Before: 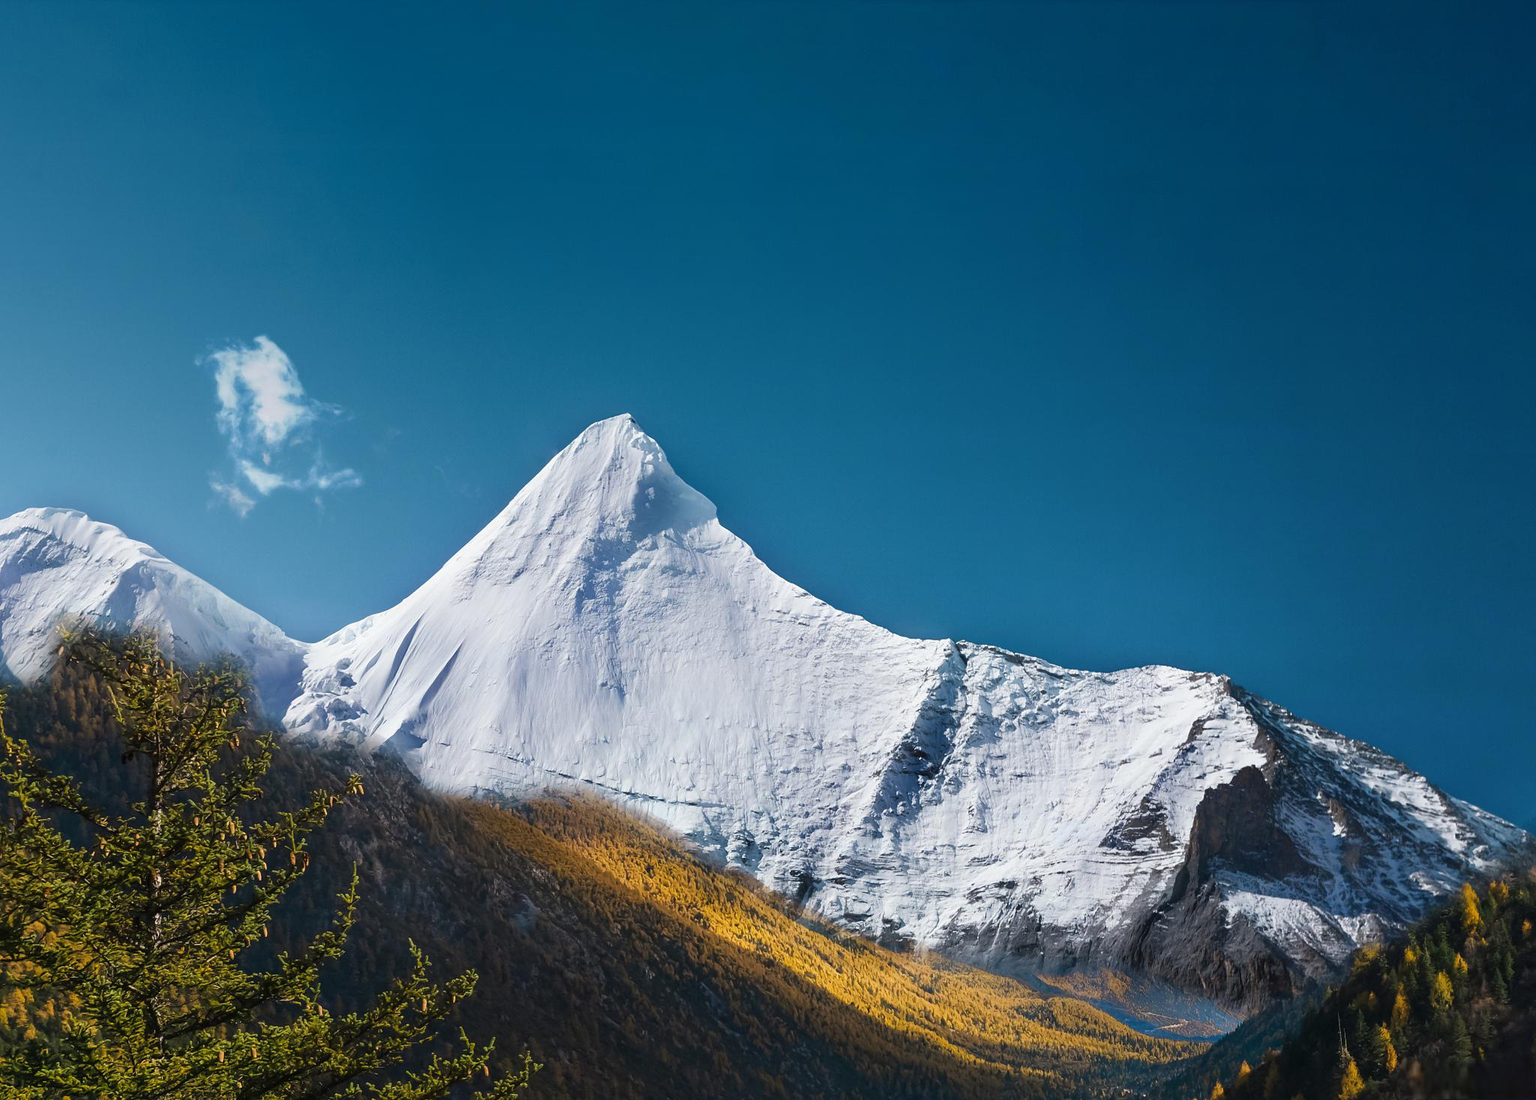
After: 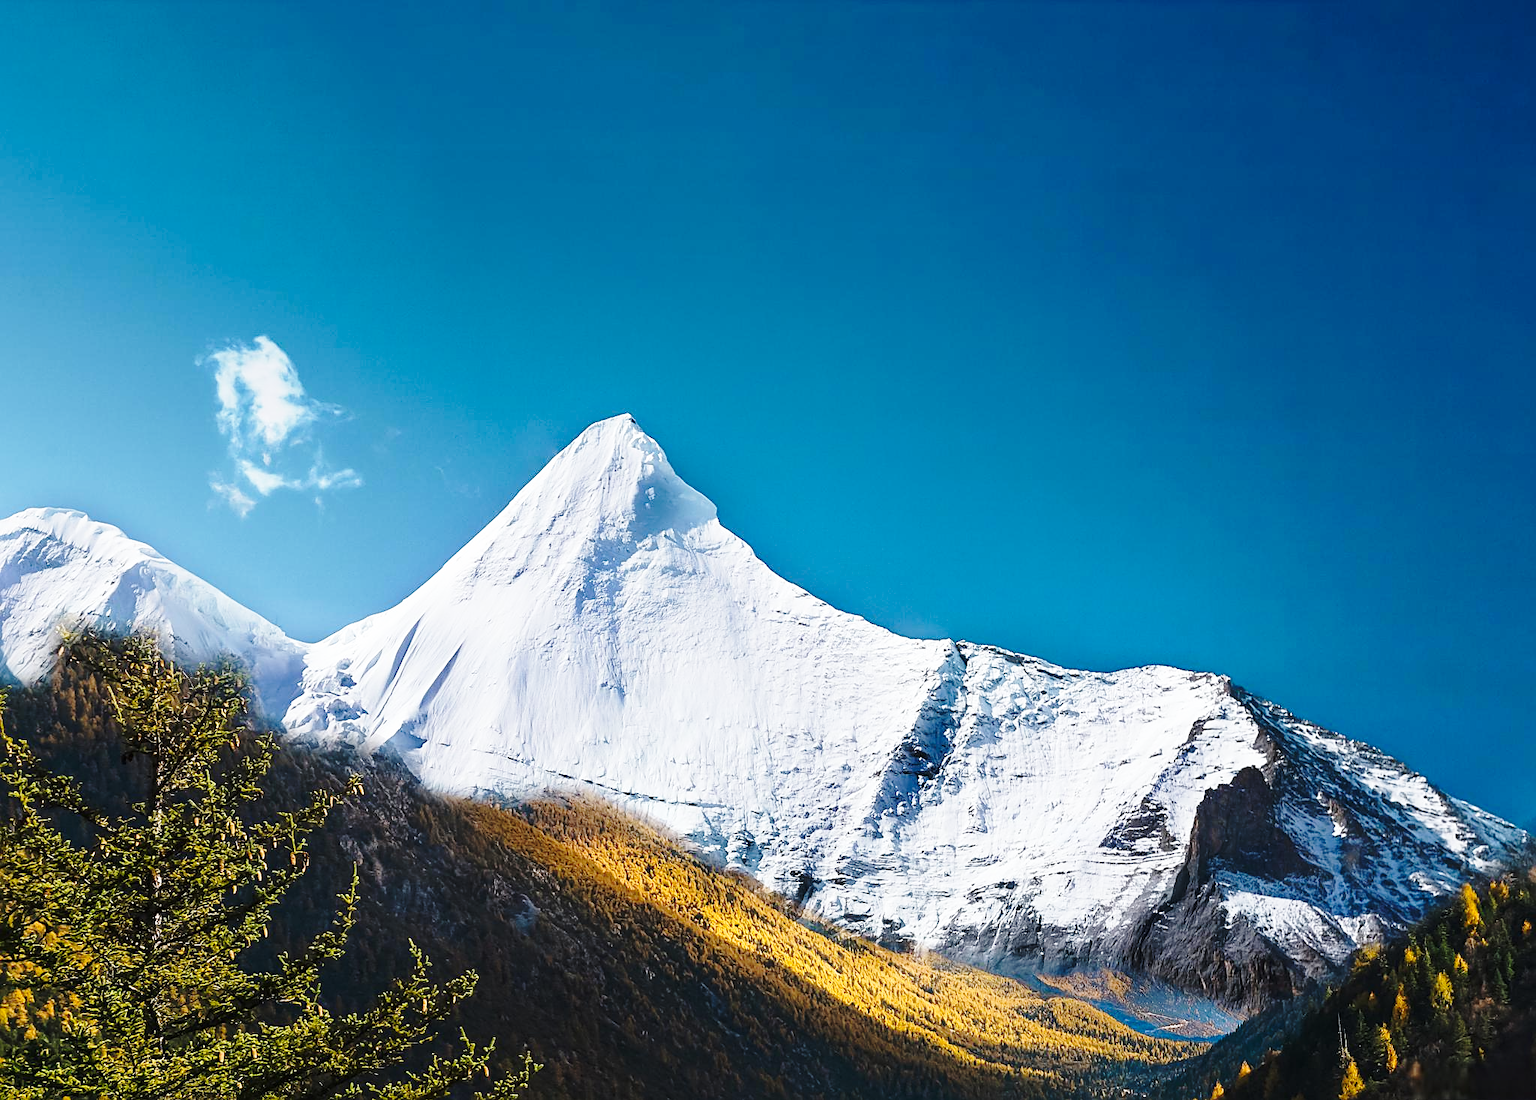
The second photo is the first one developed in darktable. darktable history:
base curve: curves: ch0 [(0, 0) (0.036, 0.037) (0.121, 0.228) (0.46, 0.76) (0.859, 0.983) (1, 1)], preserve colors none
sharpen: on, module defaults
